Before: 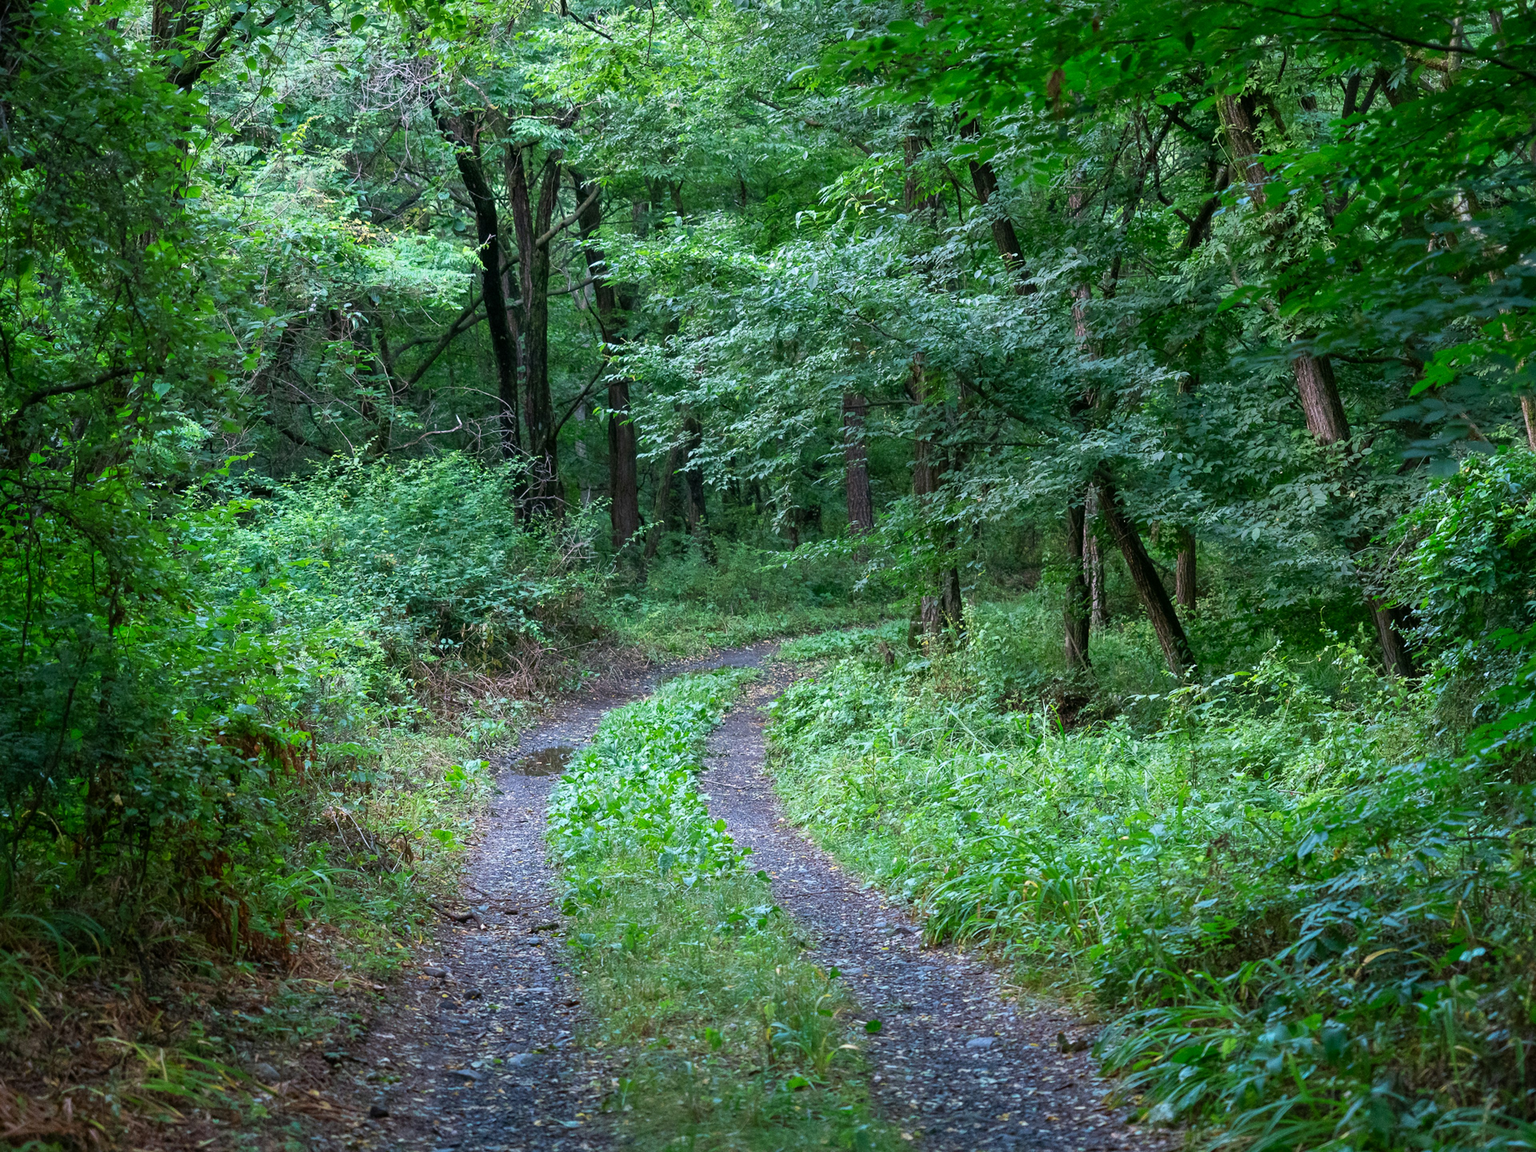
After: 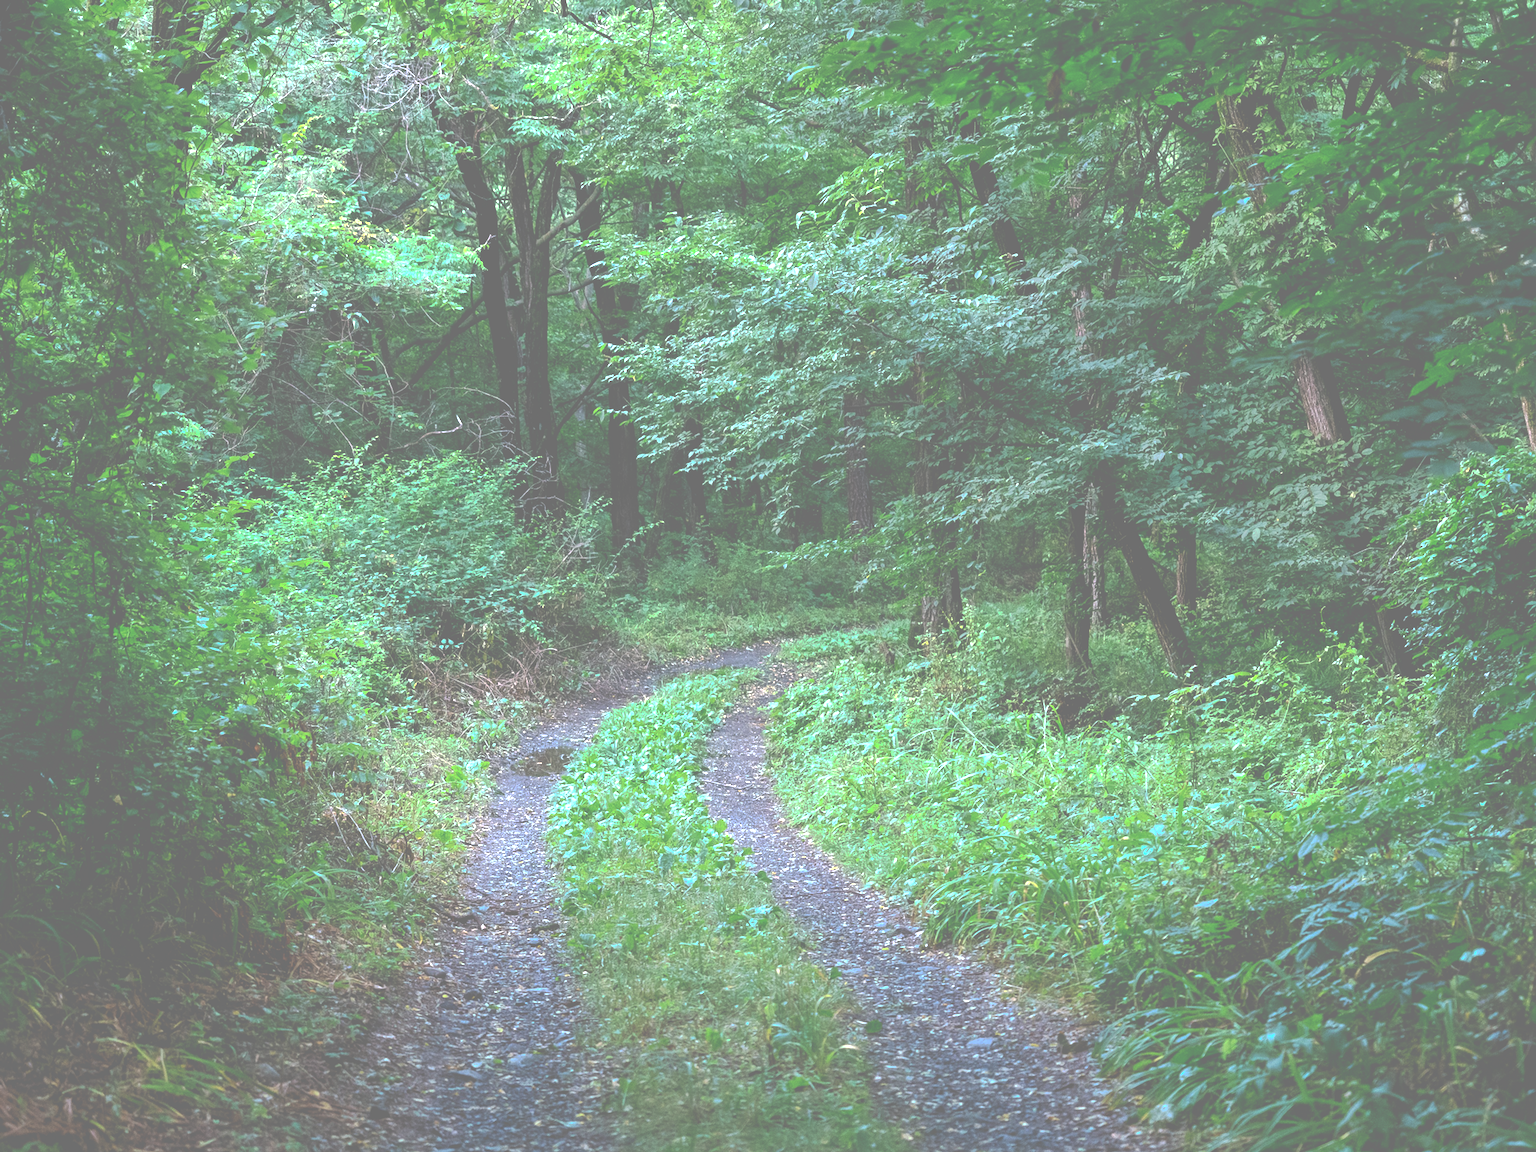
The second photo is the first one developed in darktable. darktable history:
exposure: black level correction 0, exposure 0.702 EV, compensate highlight preservation false
tone curve: curves: ch0 [(0, 0) (0.003, 0.464) (0.011, 0.464) (0.025, 0.464) (0.044, 0.464) (0.069, 0.464) (0.1, 0.463) (0.136, 0.463) (0.177, 0.464) (0.224, 0.469) (0.277, 0.482) (0.335, 0.501) (0.399, 0.53) (0.468, 0.567) (0.543, 0.61) (0.623, 0.663) (0.709, 0.718) (0.801, 0.779) (0.898, 0.842) (1, 1)], preserve colors none
